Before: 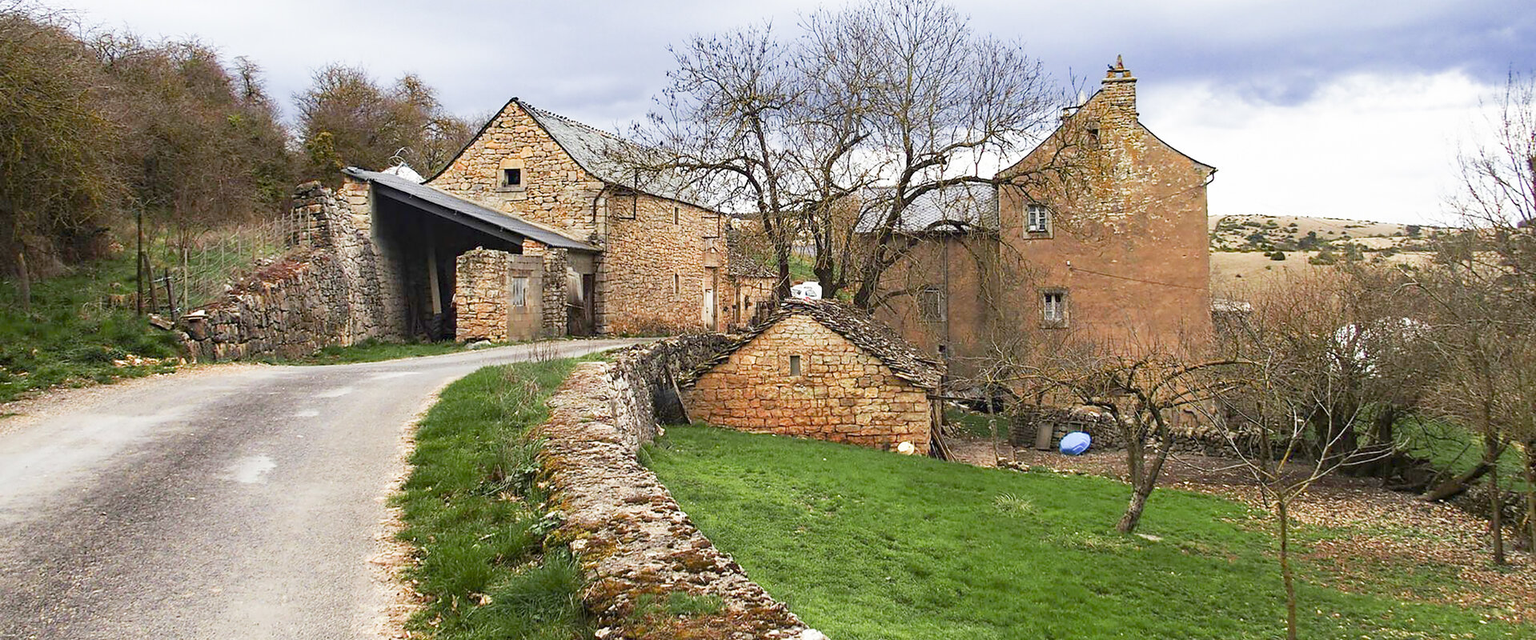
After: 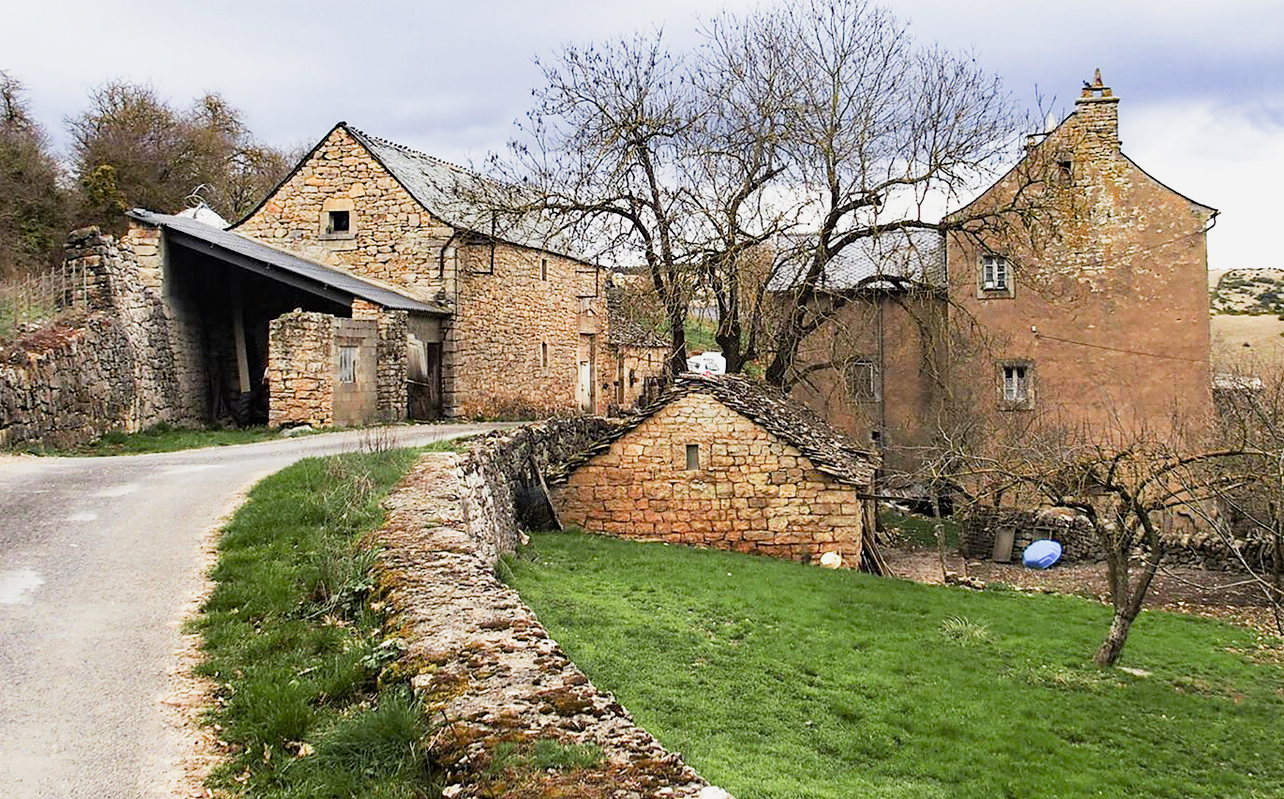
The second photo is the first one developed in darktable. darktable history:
filmic rgb: middle gray luminance 21.85%, black relative exposure -14.02 EV, white relative exposure 2.98 EV, threshold 2.97 EV, target black luminance 0%, hardness 8.76, latitude 60.23%, contrast 1.211, highlights saturation mix 4.38%, shadows ↔ highlights balance 41.59%, enable highlight reconstruction true
crop and rotate: left 15.76%, right 17.313%
